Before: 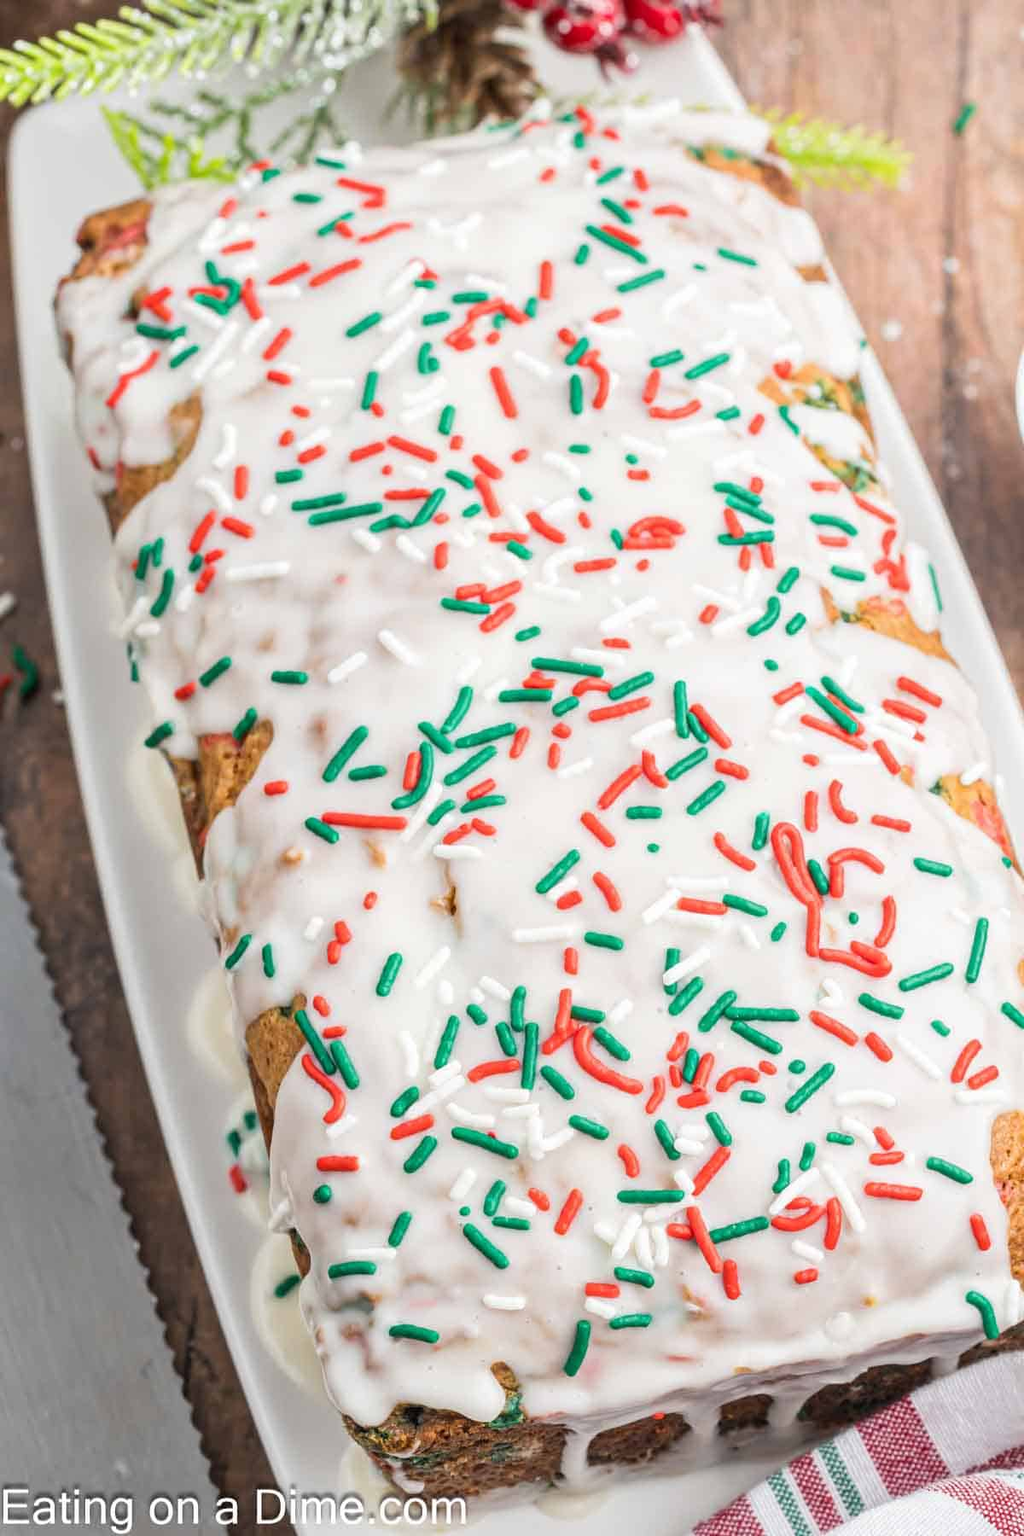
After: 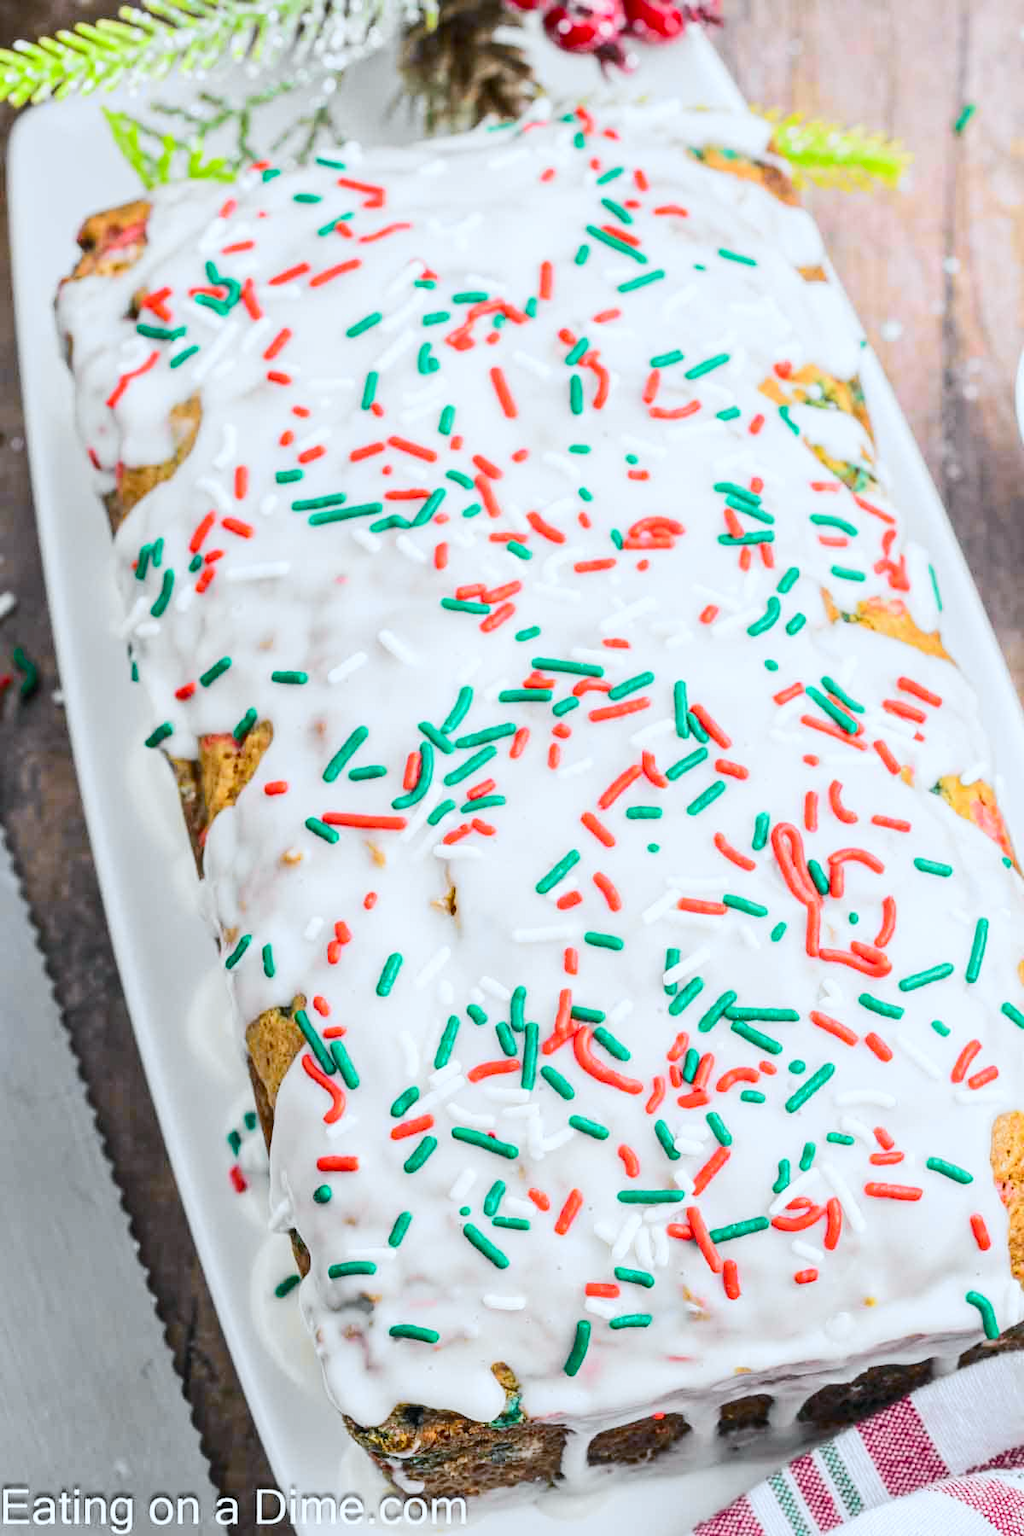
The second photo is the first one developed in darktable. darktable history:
tone curve: curves: ch0 [(0, 0) (0.071, 0.06) (0.253, 0.242) (0.437, 0.498) (0.55, 0.644) (0.657, 0.749) (0.823, 0.876) (1, 0.99)]; ch1 [(0, 0) (0.346, 0.307) (0.408, 0.369) (0.453, 0.457) (0.476, 0.489) (0.502, 0.493) (0.521, 0.515) (0.537, 0.531) (0.612, 0.641) (0.676, 0.728) (1, 1)]; ch2 [(0, 0) (0.346, 0.34) (0.434, 0.46) (0.485, 0.494) (0.5, 0.494) (0.511, 0.504) (0.537, 0.551) (0.579, 0.599) (0.625, 0.686) (1, 1)], color space Lab, independent channels, preserve colors none
white balance: red 0.931, blue 1.11
